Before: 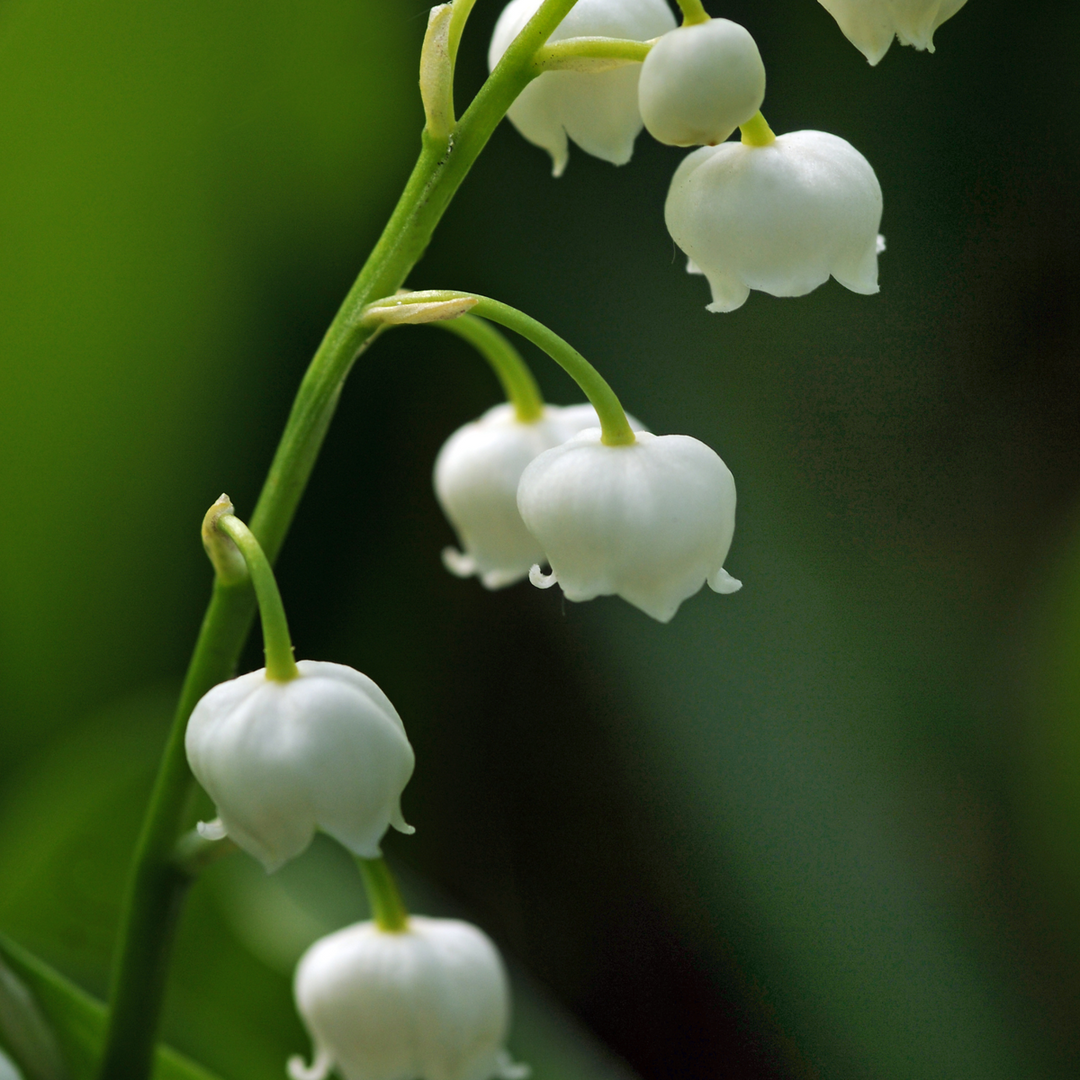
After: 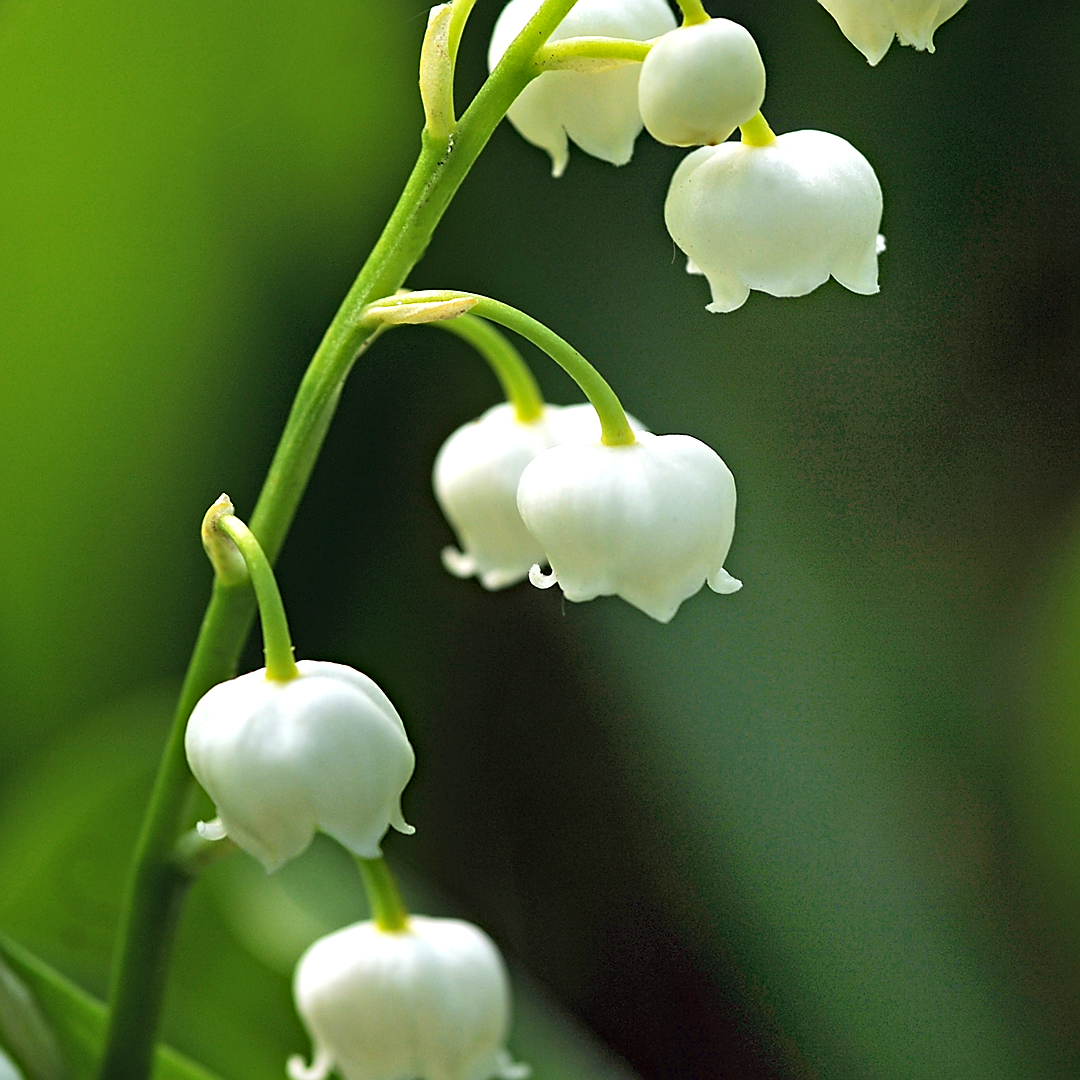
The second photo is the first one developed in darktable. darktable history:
contrast brightness saturation: contrast 0.053, brightness 0.058, saturation 0.009
exposure: black level correction 0, exposure 0.702 EV, compensate highlight preservation false
sharpen: radius 1.355, amount 1.252, threshold 0.676
haze removal: compatibility mode true, adaptive false
